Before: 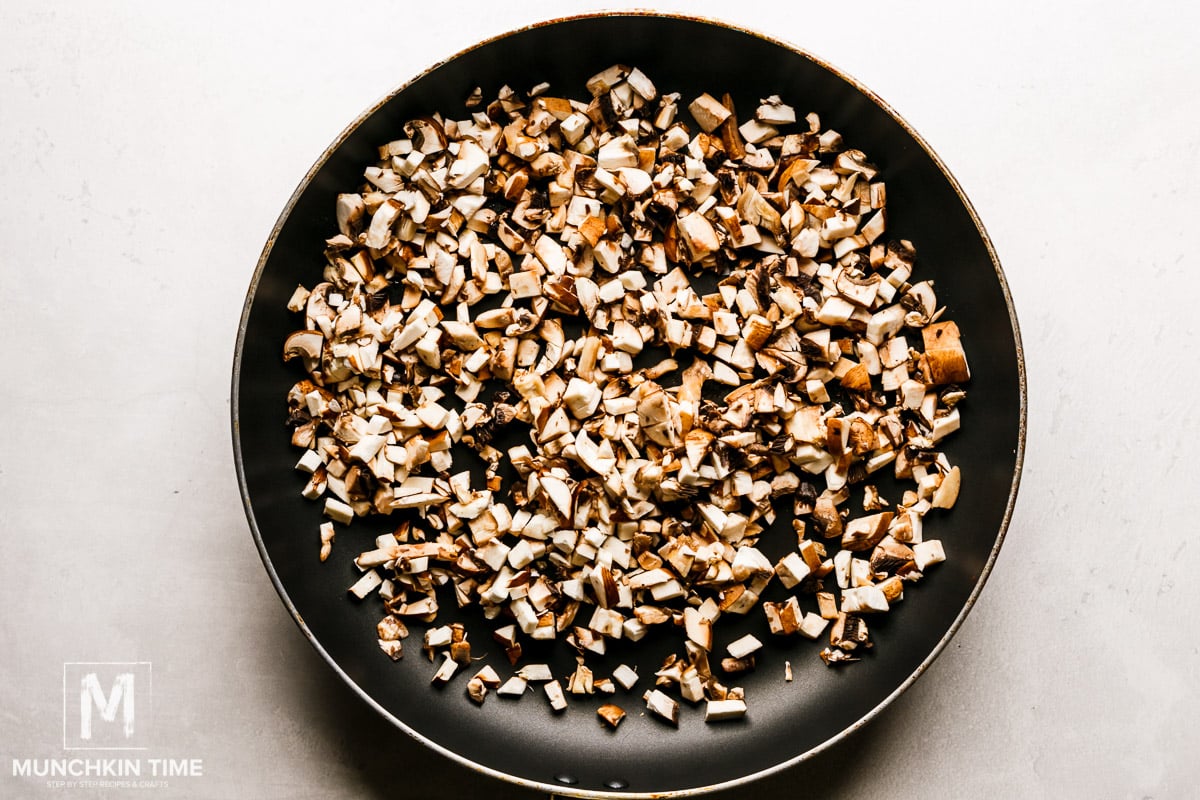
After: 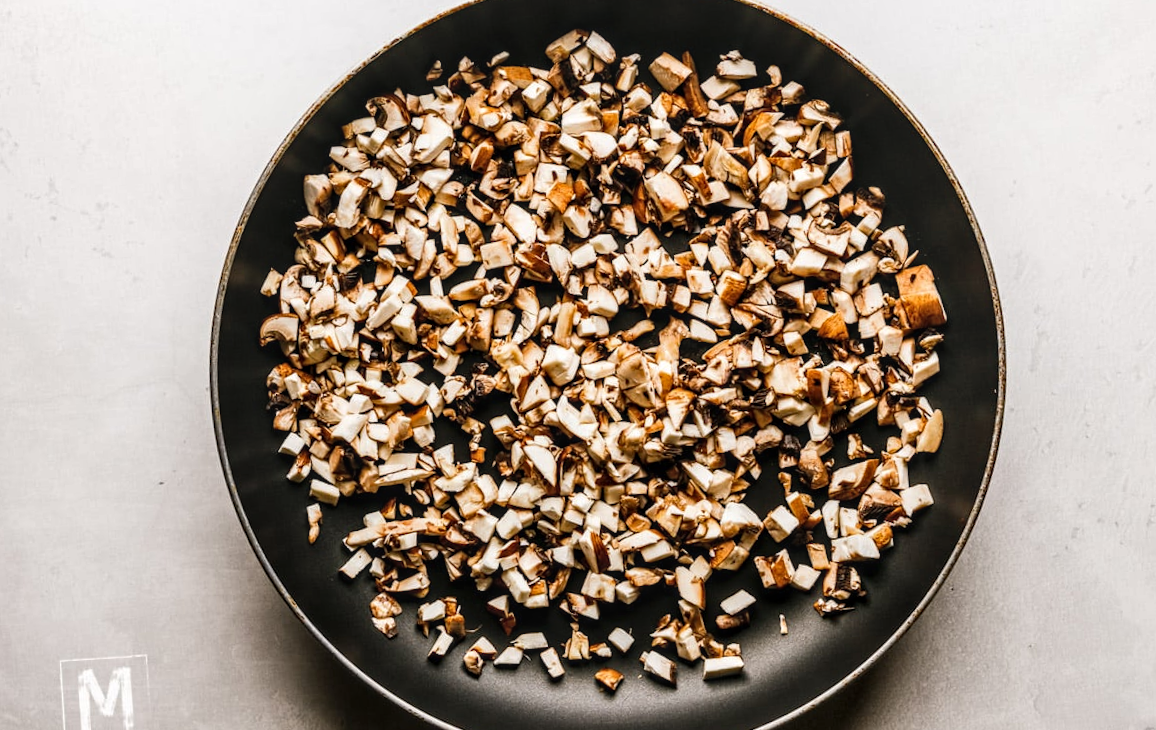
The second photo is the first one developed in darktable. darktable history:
local contrast: detail 130%
rotate and perspective: rotation -3.52°, crop left 0.036, crop right 0.964, crop top 0.081, crop bottom 0.919
